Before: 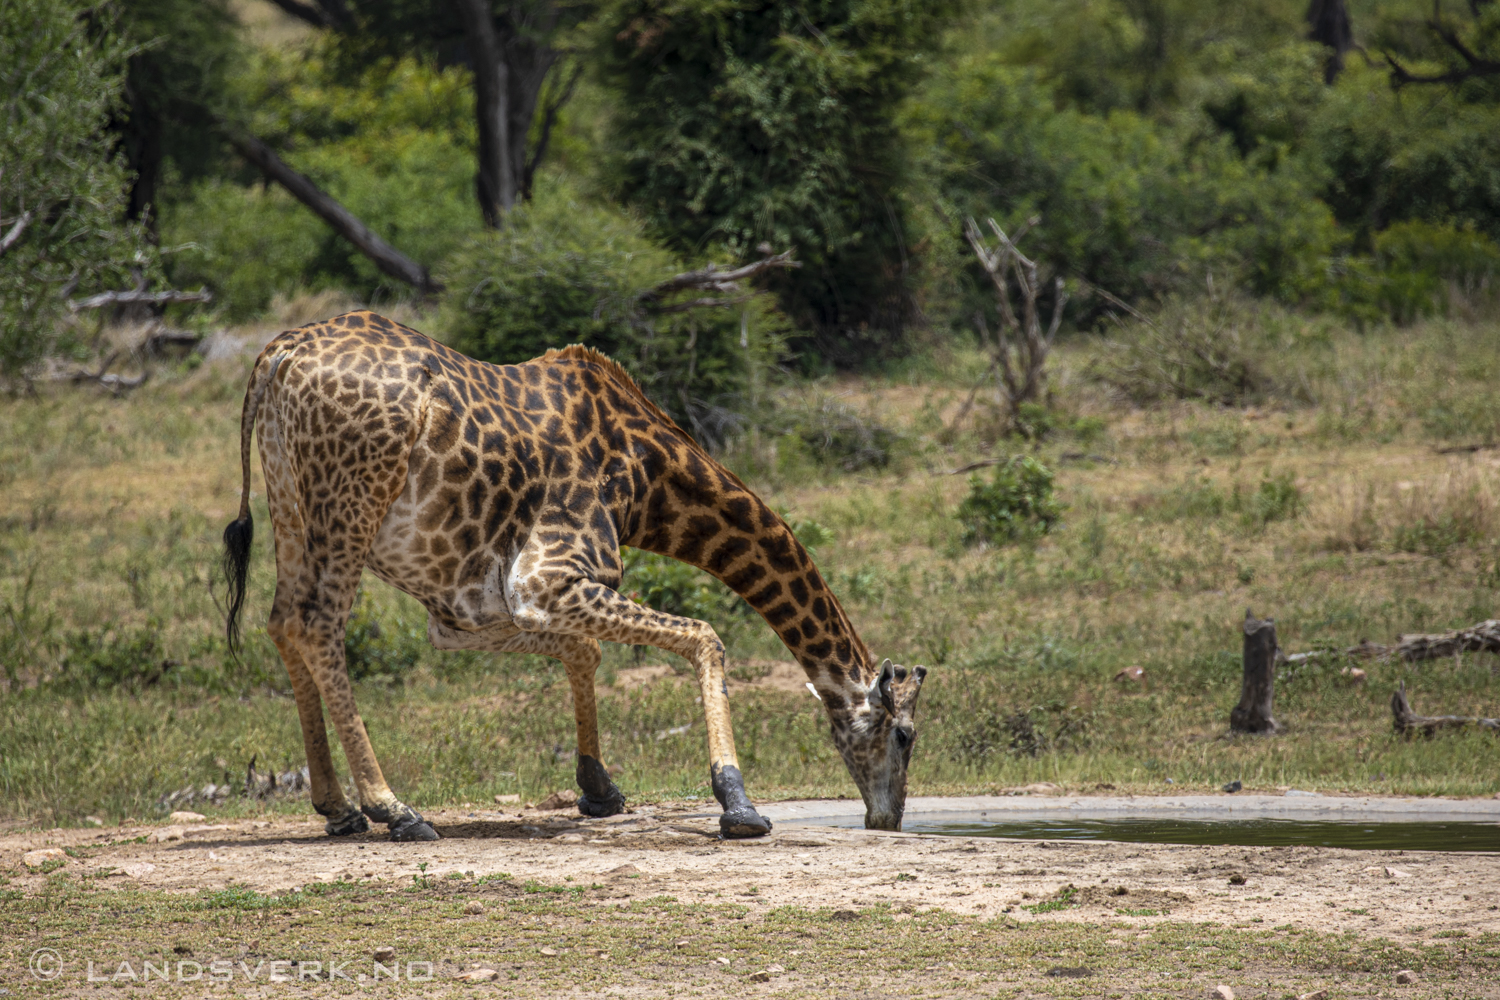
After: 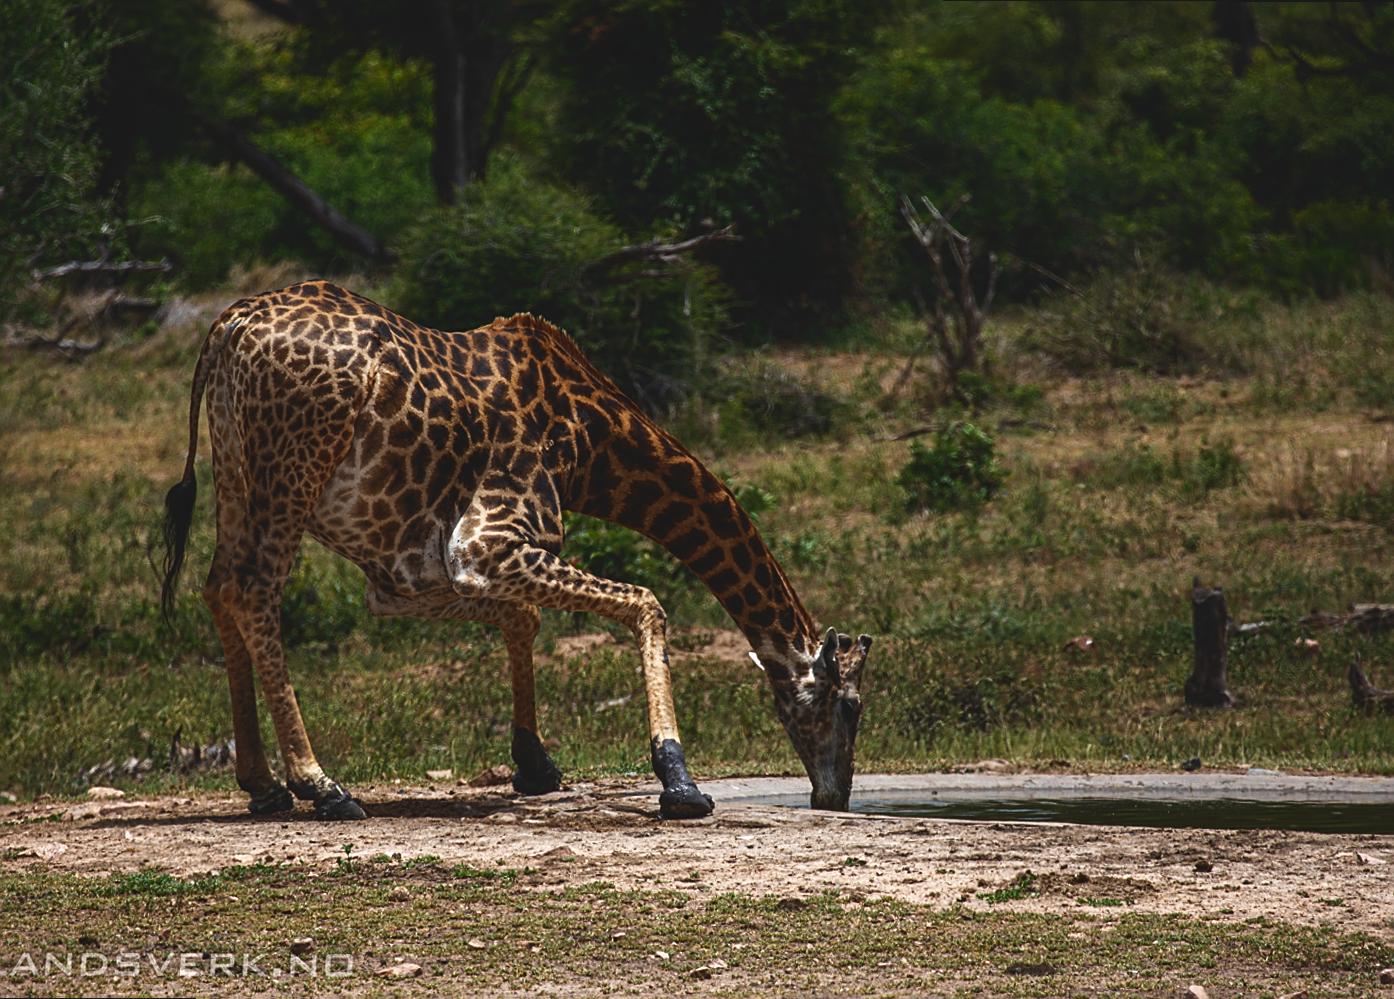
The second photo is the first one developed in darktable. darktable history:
exposure: black level correction -0.087, compensate highlight preservation false
rotate and perspective: rotation 0.215°, lens shift (vertical) -0.139, crop left 0.069, crop right 0.939, crop top 0.002, crop bottom 0.996
sharpen: on, module defaults
contrast brightness saturation: contrast 0.09, brightness -0.59, saturation 0.17
